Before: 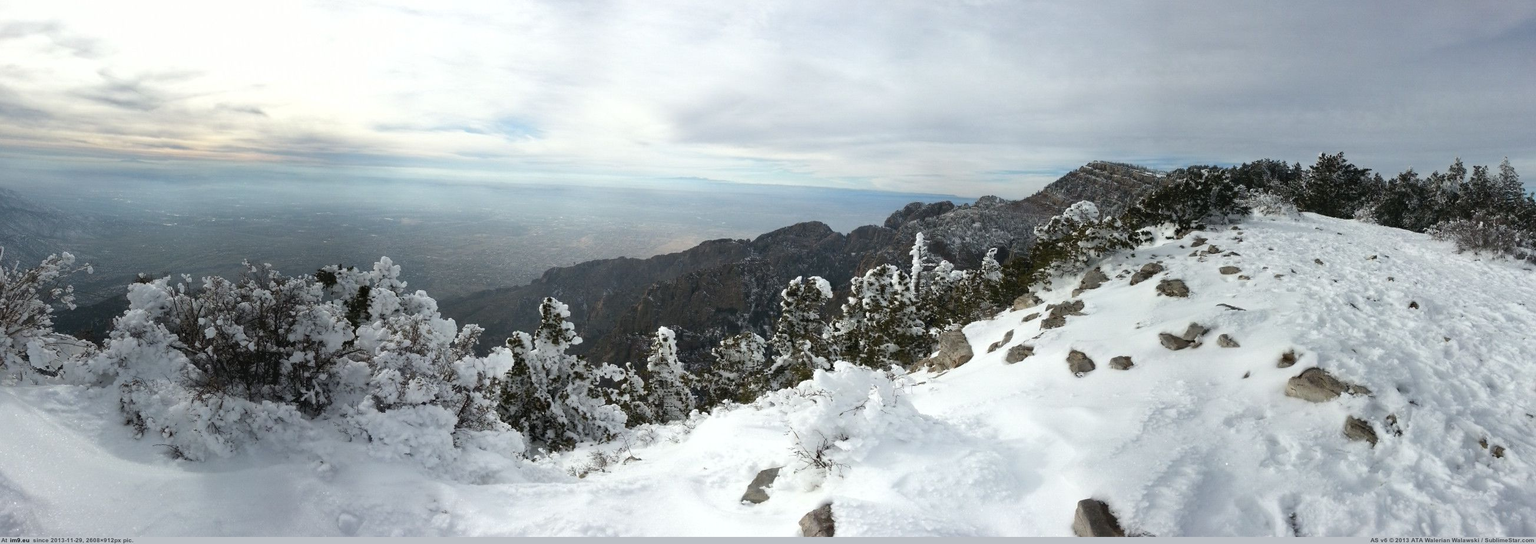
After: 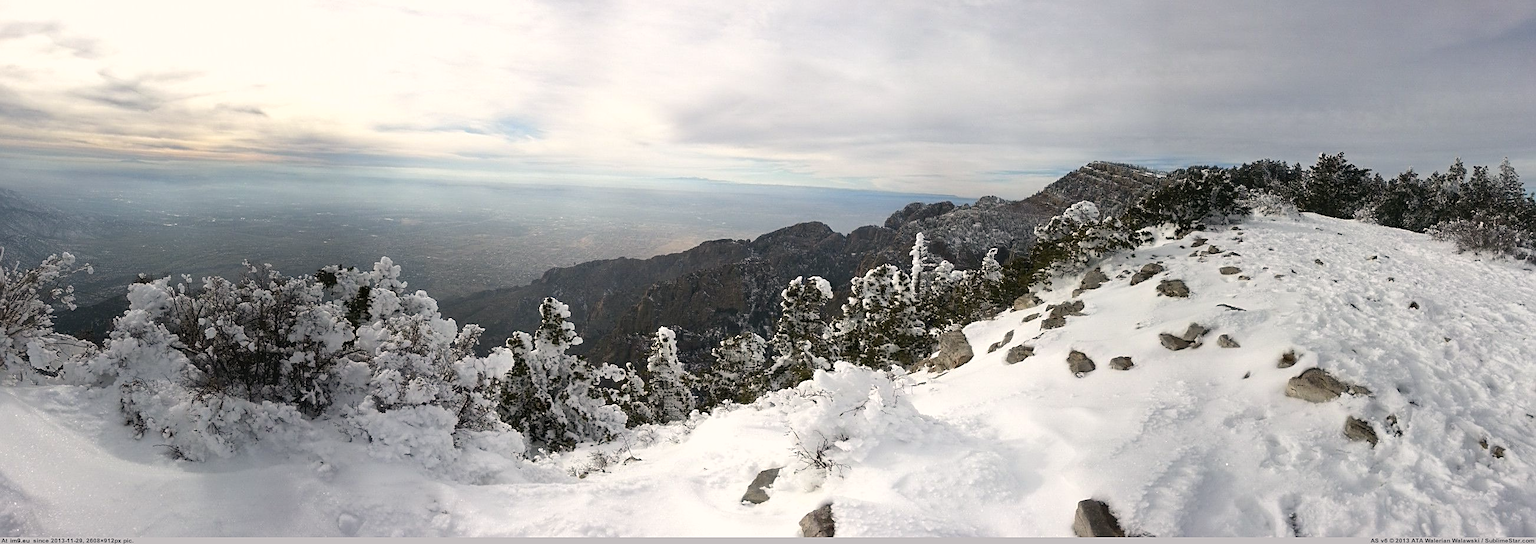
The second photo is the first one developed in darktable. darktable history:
color correction: highlights a* 3.84, highlights b* 5.07
sharpen: on, module defaults
